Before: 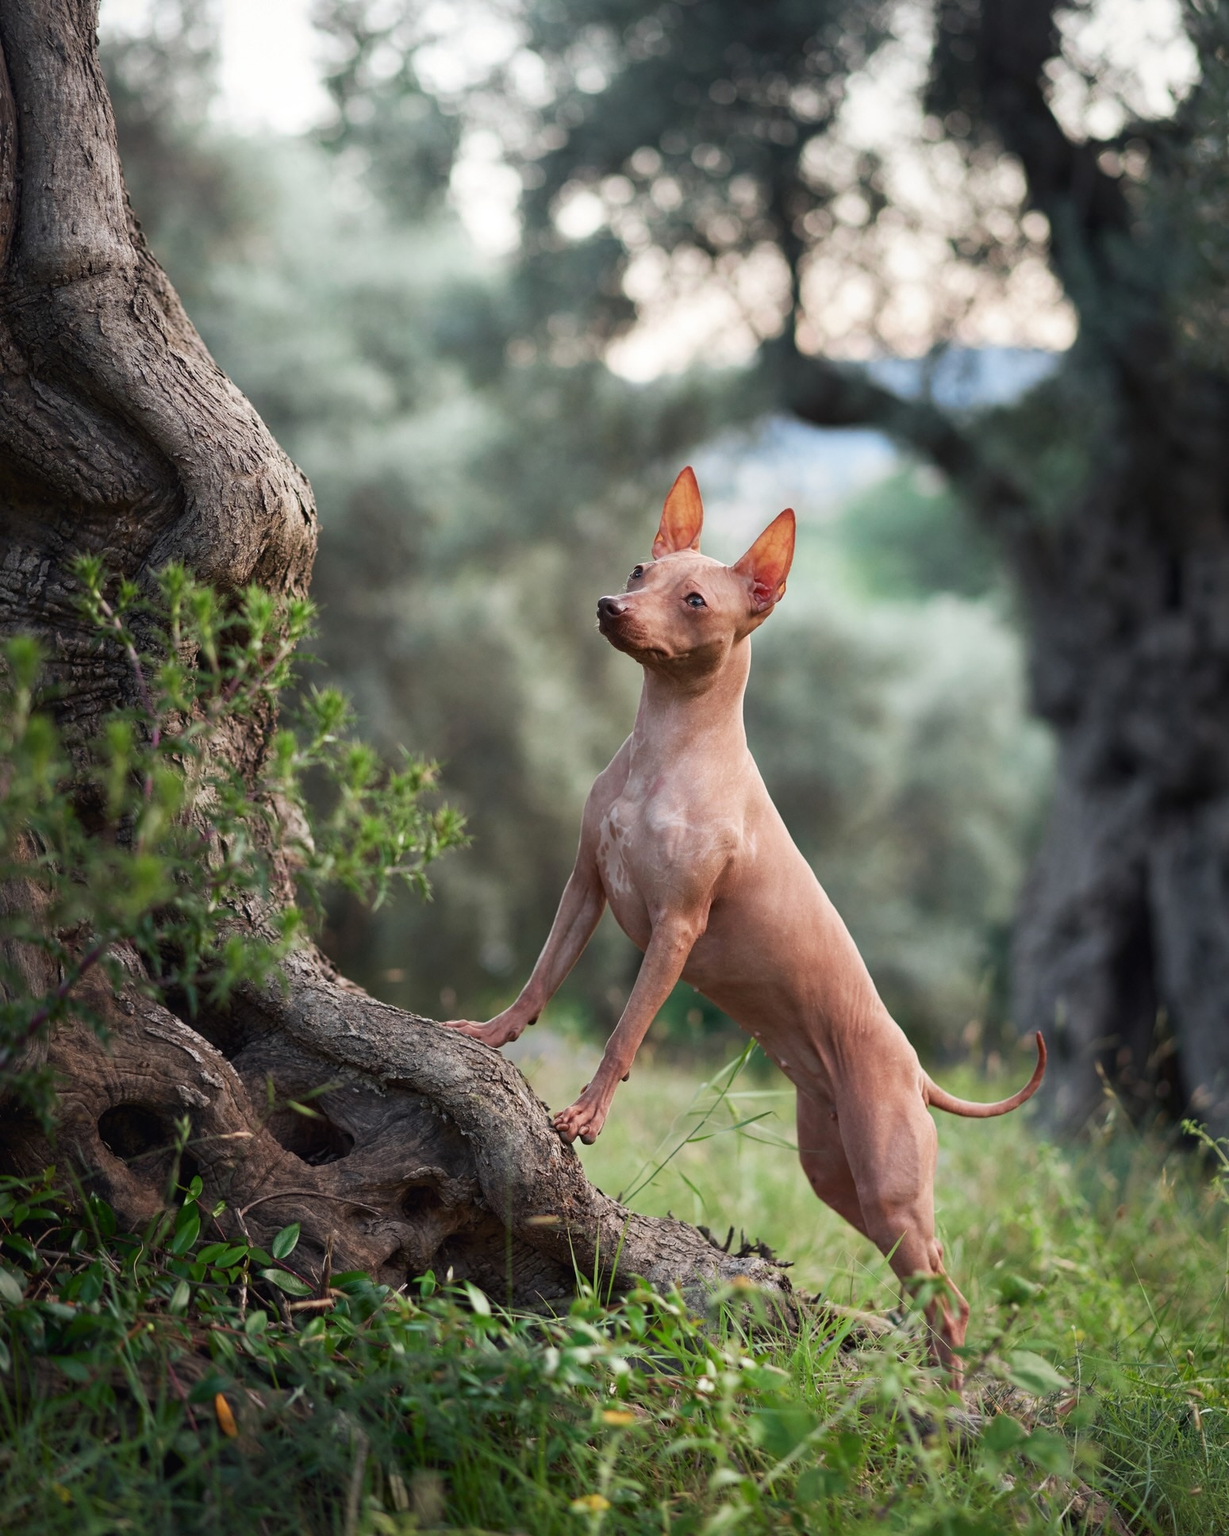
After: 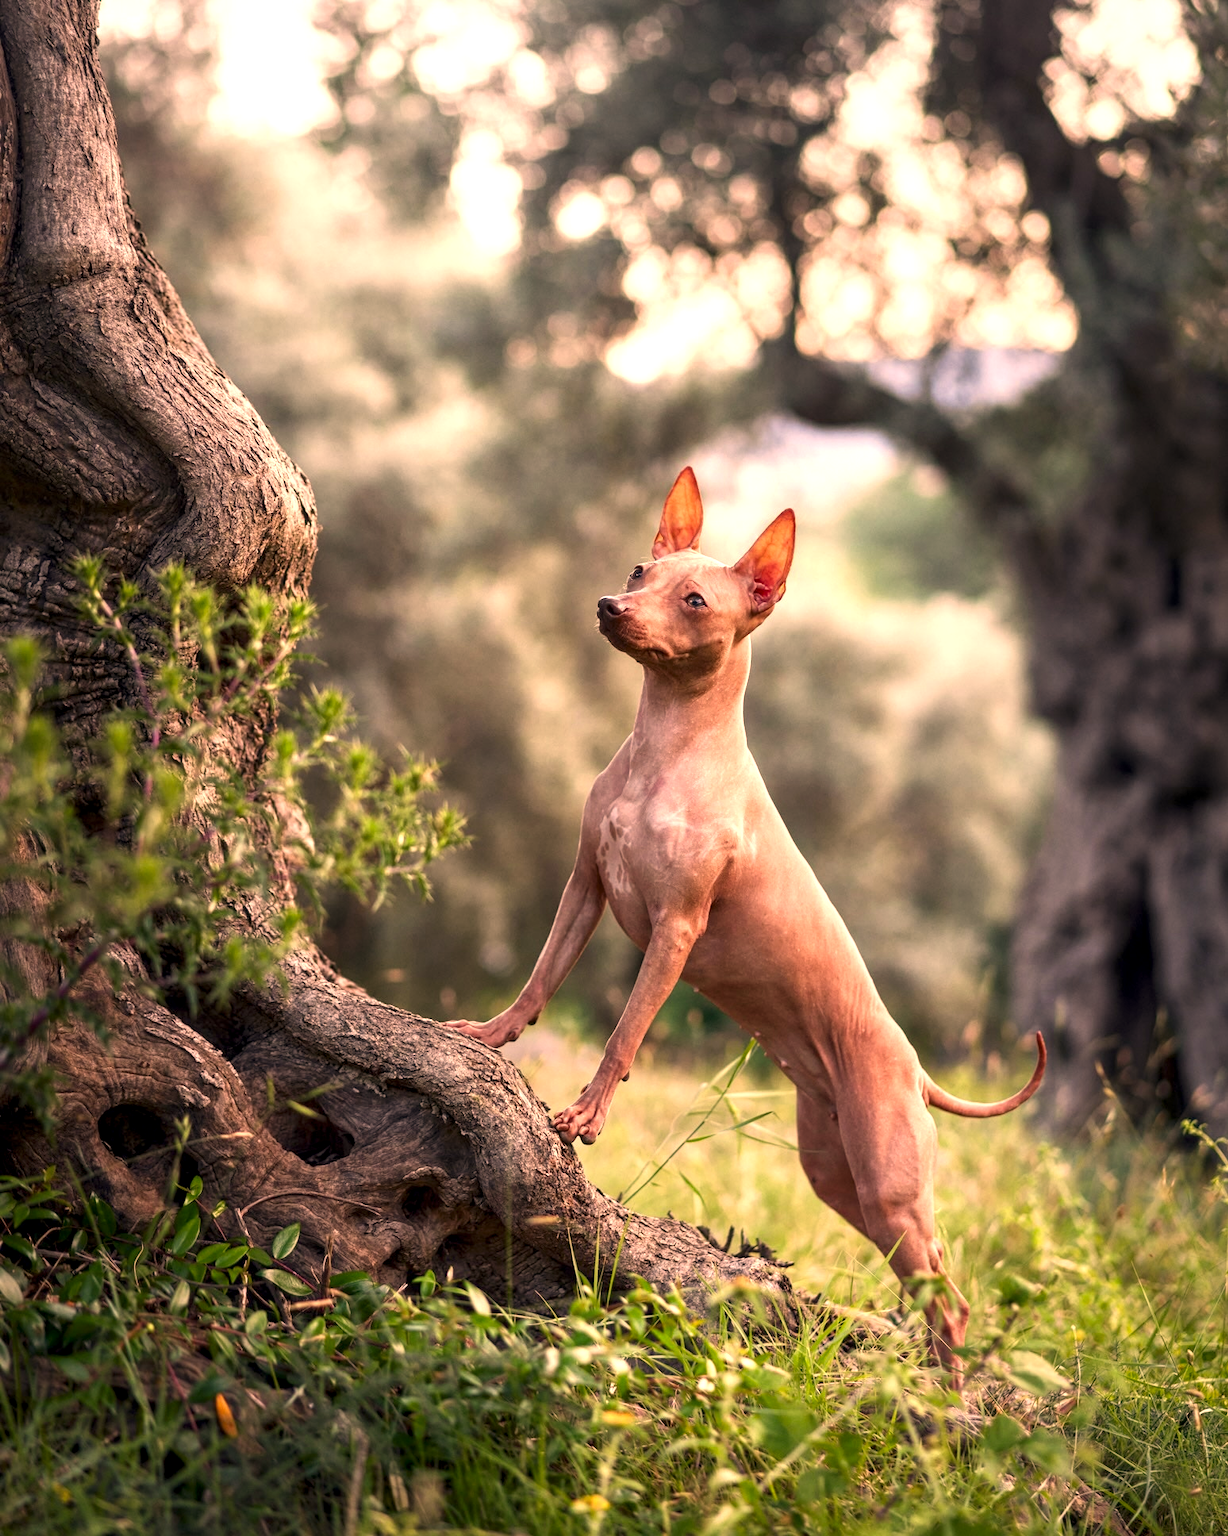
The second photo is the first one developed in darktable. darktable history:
exposure: exposure 0.648 EV, compensate highlight preservation false
local contrast: detail 130%
color correction: highlights a* 21.88, highlights b* 22.25
contrast brightness saturation: contrast 0.03, brightness -0.04
